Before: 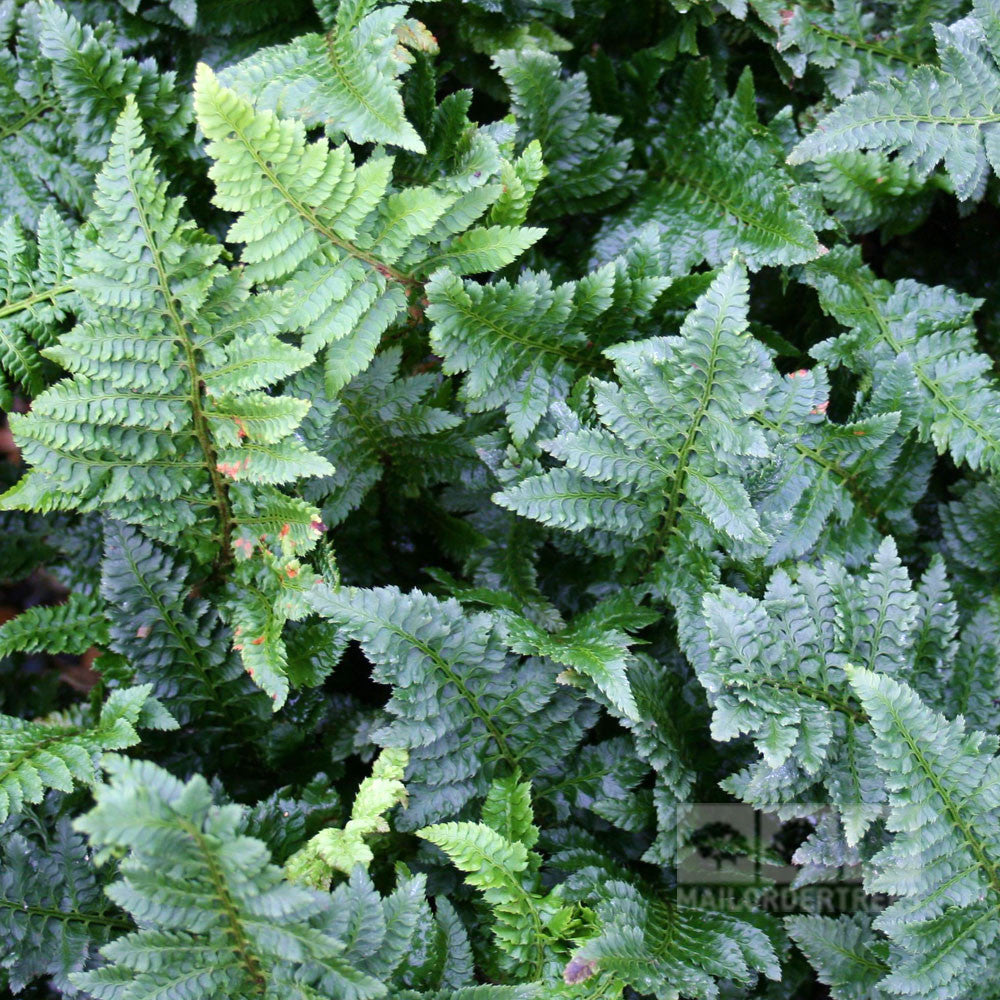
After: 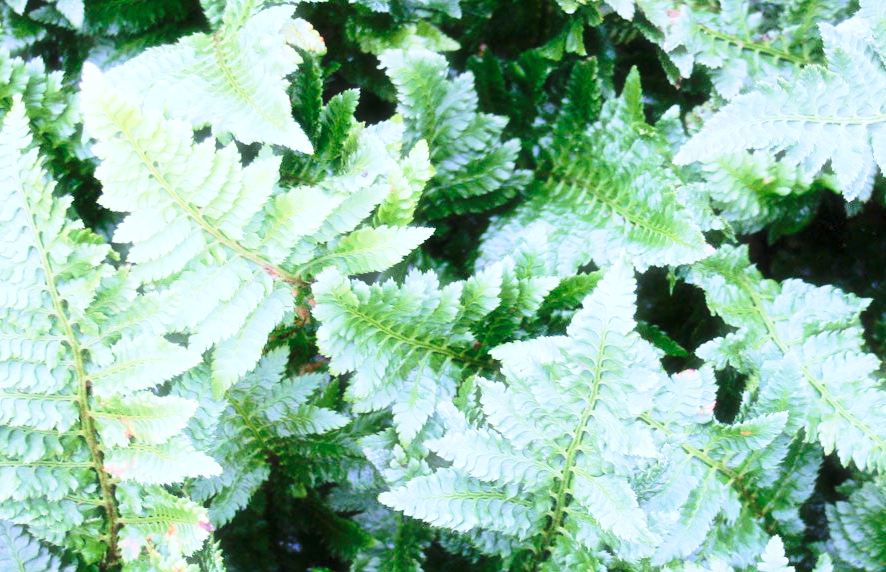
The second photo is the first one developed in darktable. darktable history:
haze removal: strength -0.11, compatibility mode true, adaptive false
color correction: highlights a* -0.676, highlights b* -8.29
crop and rotate: left 11.373%, bottom 42.714%
base curve: curves: ch0 [(0, 0) (0.028, 0.03) (0.121, 0.232) (0.46, 0.748) (0.859, 0.968) (1, 1)], preserve colors none
tone equalizer: -8 EV 1.04 EV, -7 EV 0.997 EV, -6 EV 1.01 EV, -5 EV 0.991 EV, -4 EV 1.02 EV, -3 EV 0.758 EV, -2 EV 0.496 EV, -1 EV 0.248 EV, edges refinement/feathering 500, mask exposure compensation -1.57 EV, preserve details no
